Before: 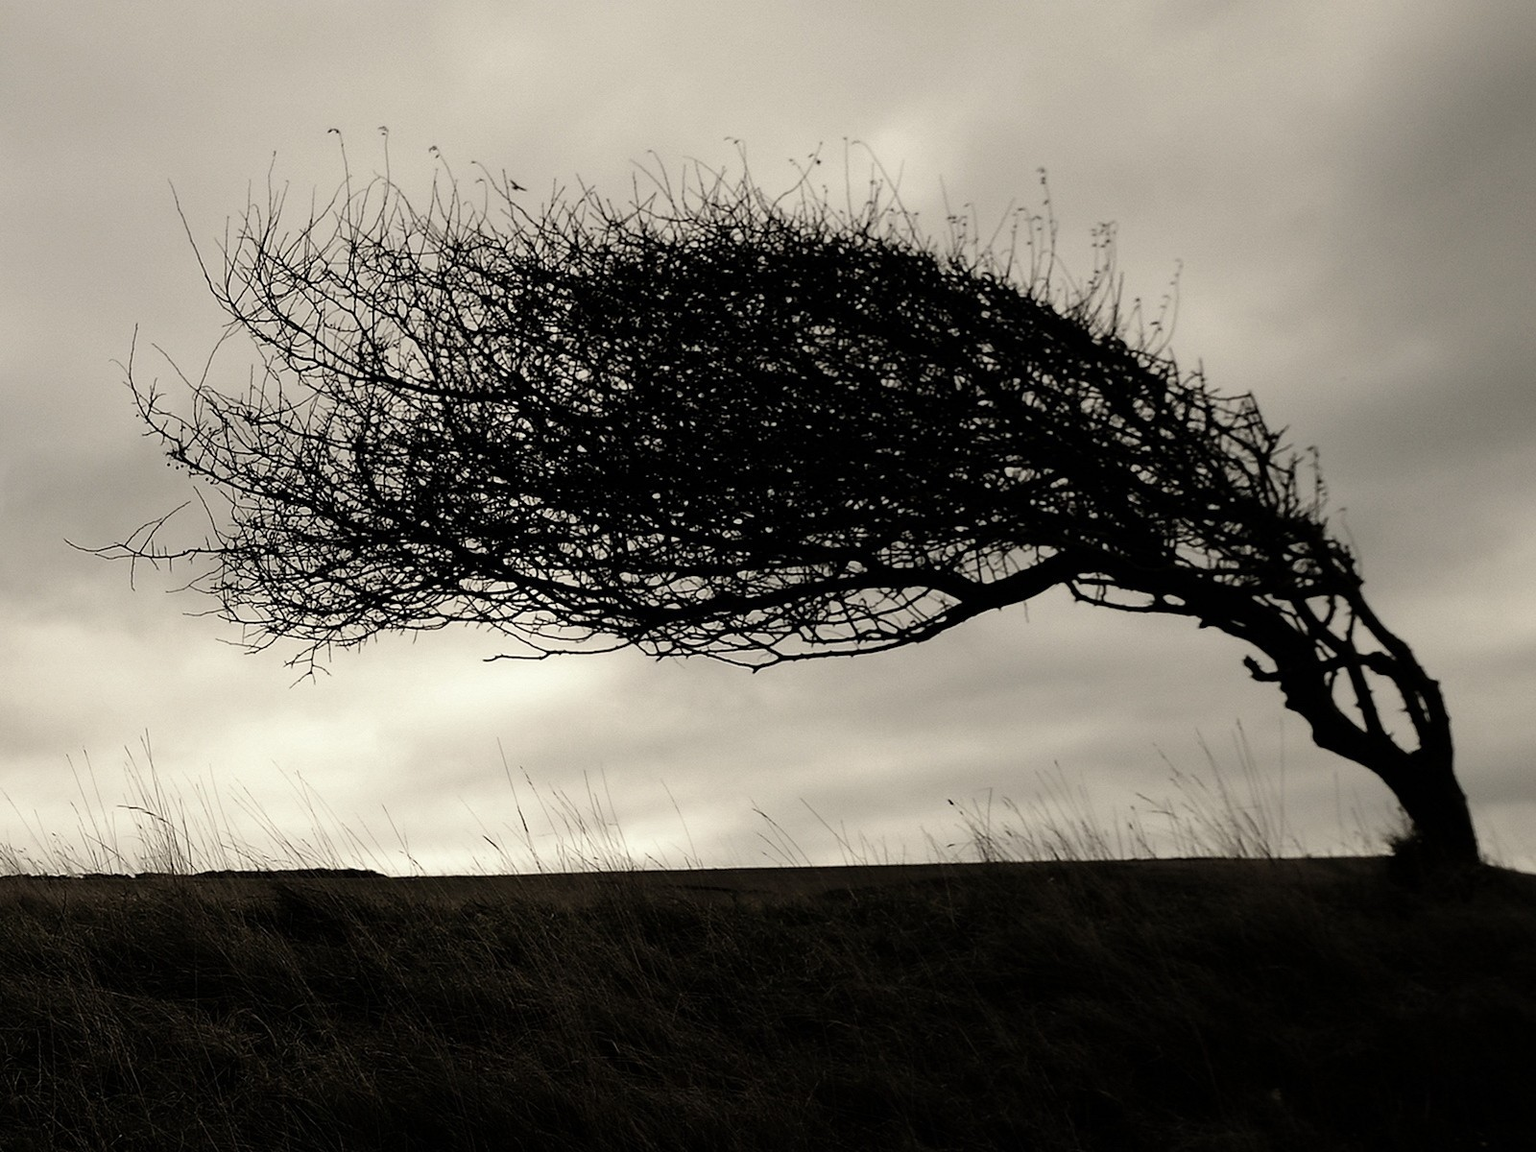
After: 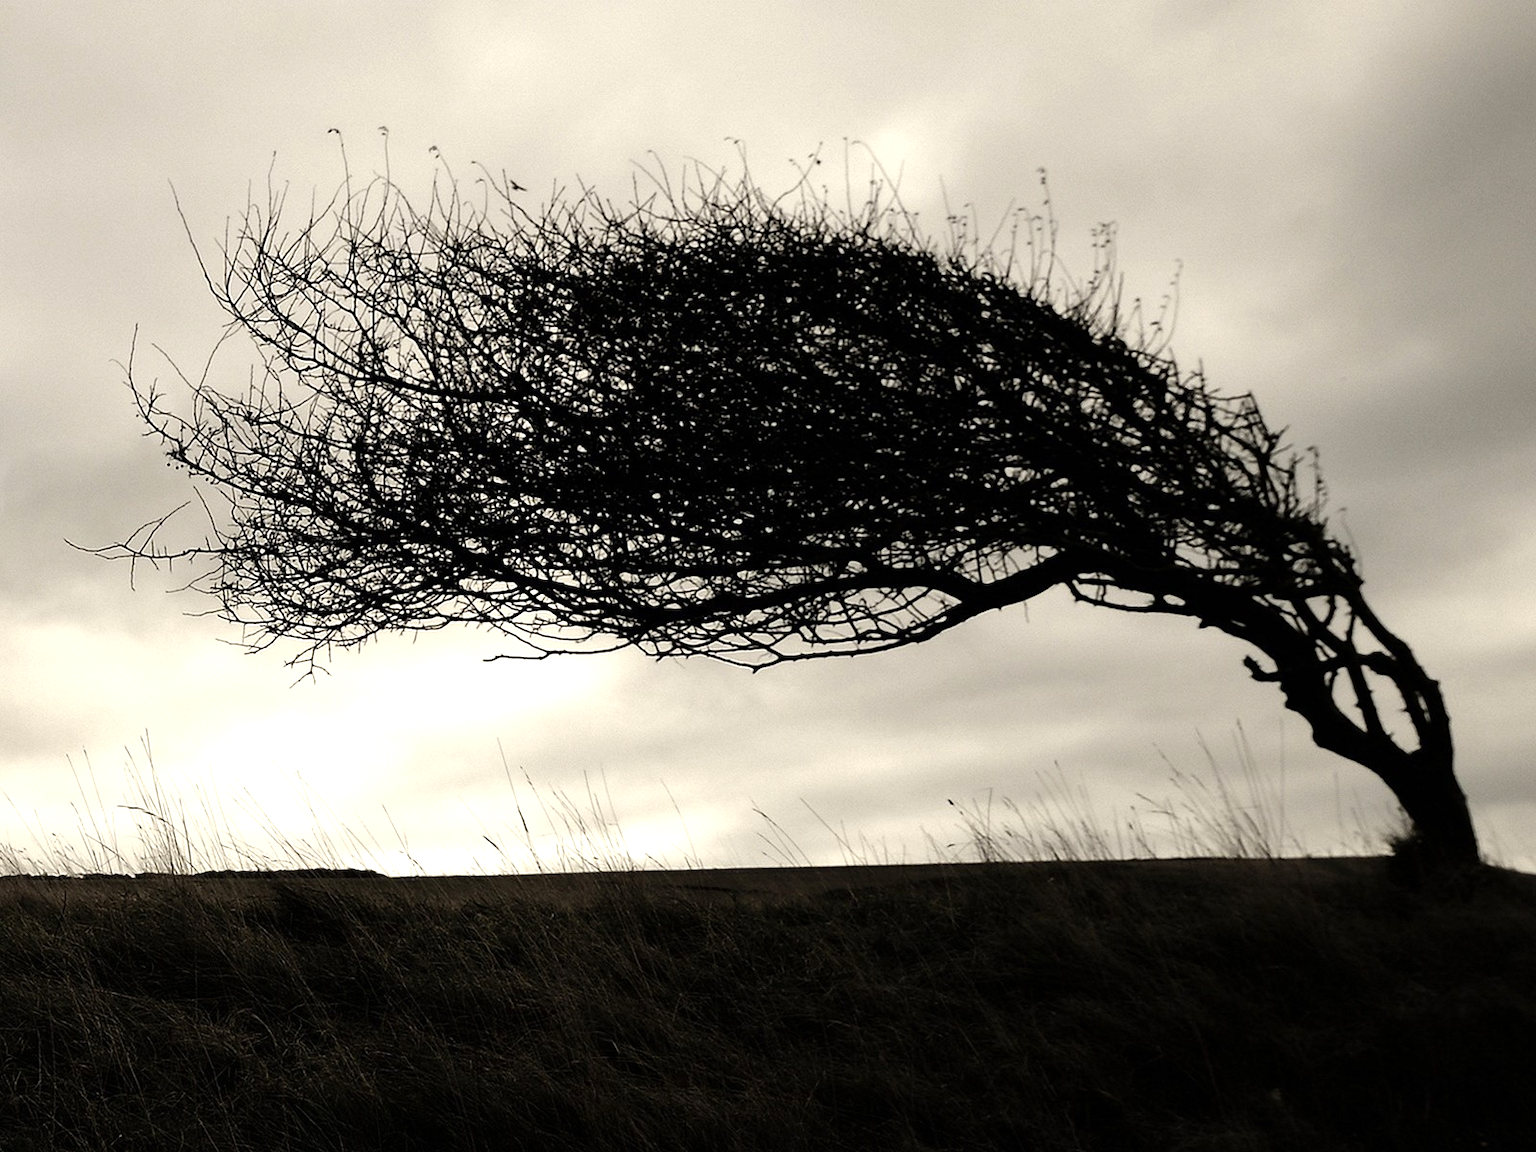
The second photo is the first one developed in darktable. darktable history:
levels: levels [0, 0.43, 0.859]
